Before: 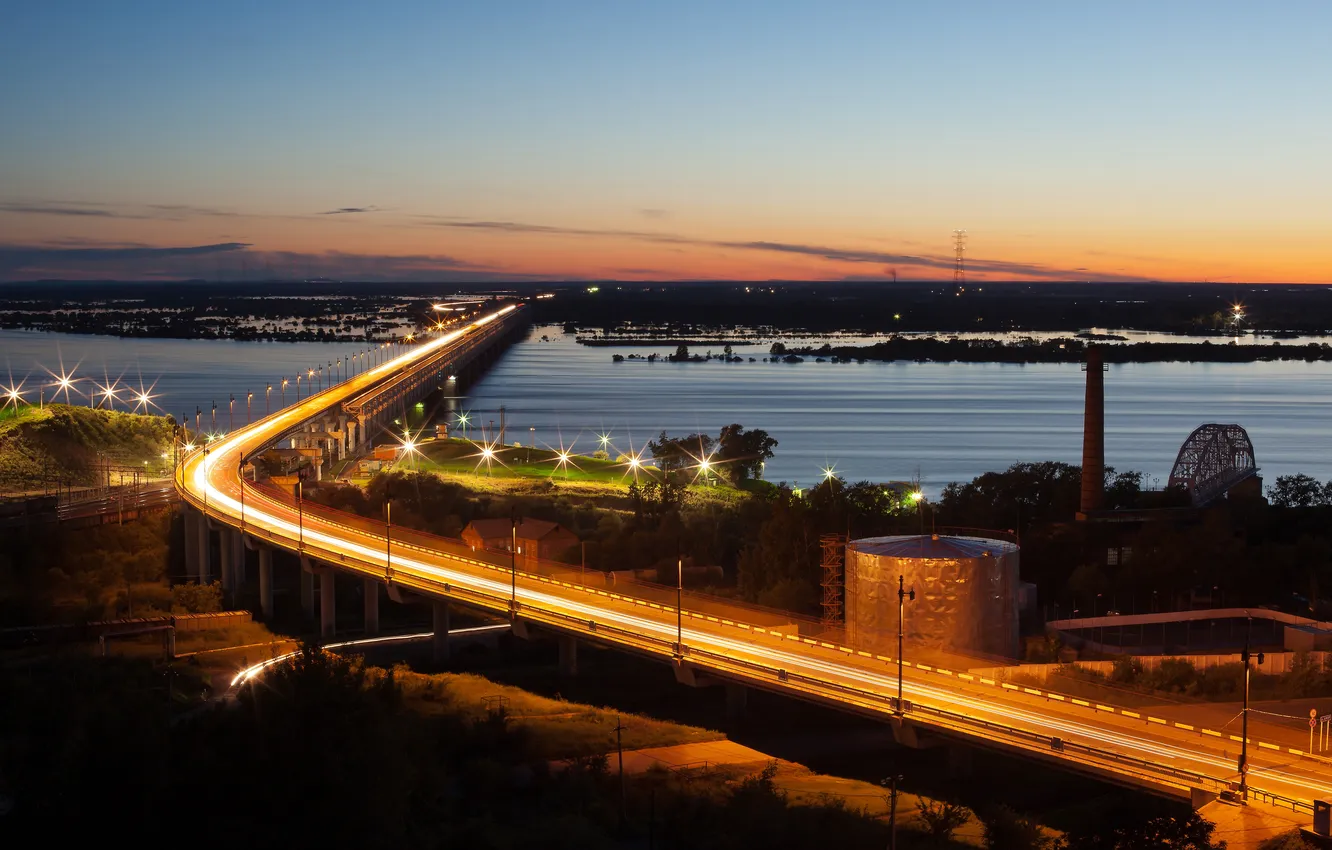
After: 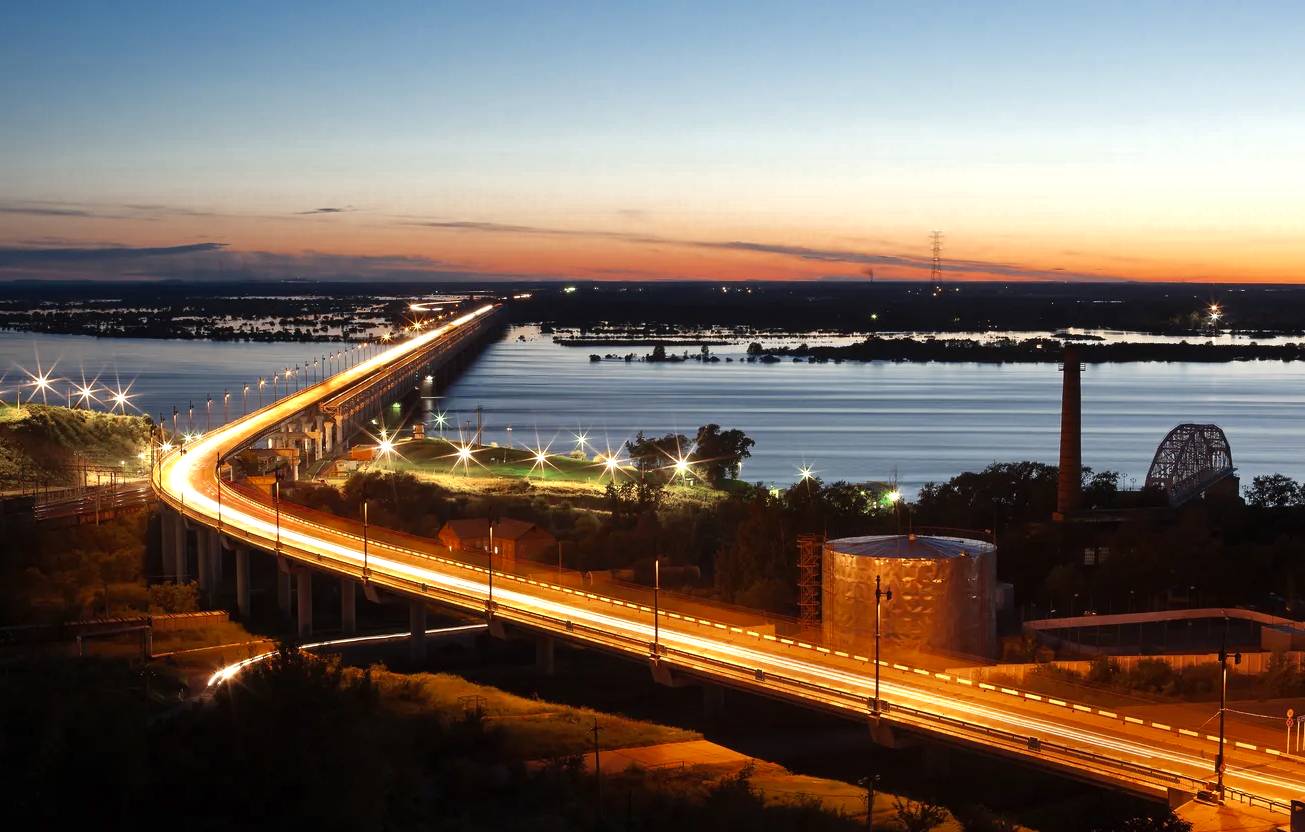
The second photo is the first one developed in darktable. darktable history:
levels: levels [0, 0.435, 0.917]
color zones: curves: ch0 [(0, 0.5) (0.125, 0.4) (0.25, 0.5) (0.375, 0.4) (0.5, 0.4) (0.625, 0.35) (0.75, 0.35) (0.875, 0.5)]; ch1 [(0, 0.35) (0.125, 0.45) (0.25, 0.35) (0.375, 0.35) (0.5, 0.35) (0.625, 0.35) (0.75, 0.45) (0.875, 0.35)]; ch2 [(0, 0.6) (0.125, 0.5) (0.25, 0.5) (0.375, 0.6) (0.5, 0.6) (0.625, 0.5) (0.75, 0.5) (0.875, 0.5)]
tone equalizer: -8 EV -0.417 EV, -7 EV -0.389 EV, -6 EV -0.333 EV, -5 EV -0.222 EV, -3 EV 0.222 EV, -2 EV 0.333 EV, -1 EV 0.389 EV, +0 EV 0.417 EV, edges refinement/feathering 500, mask exposure compensation -1.57 EV, preserve details no
crop: left 1.743%, right 0.268%, bottom 2.011%
